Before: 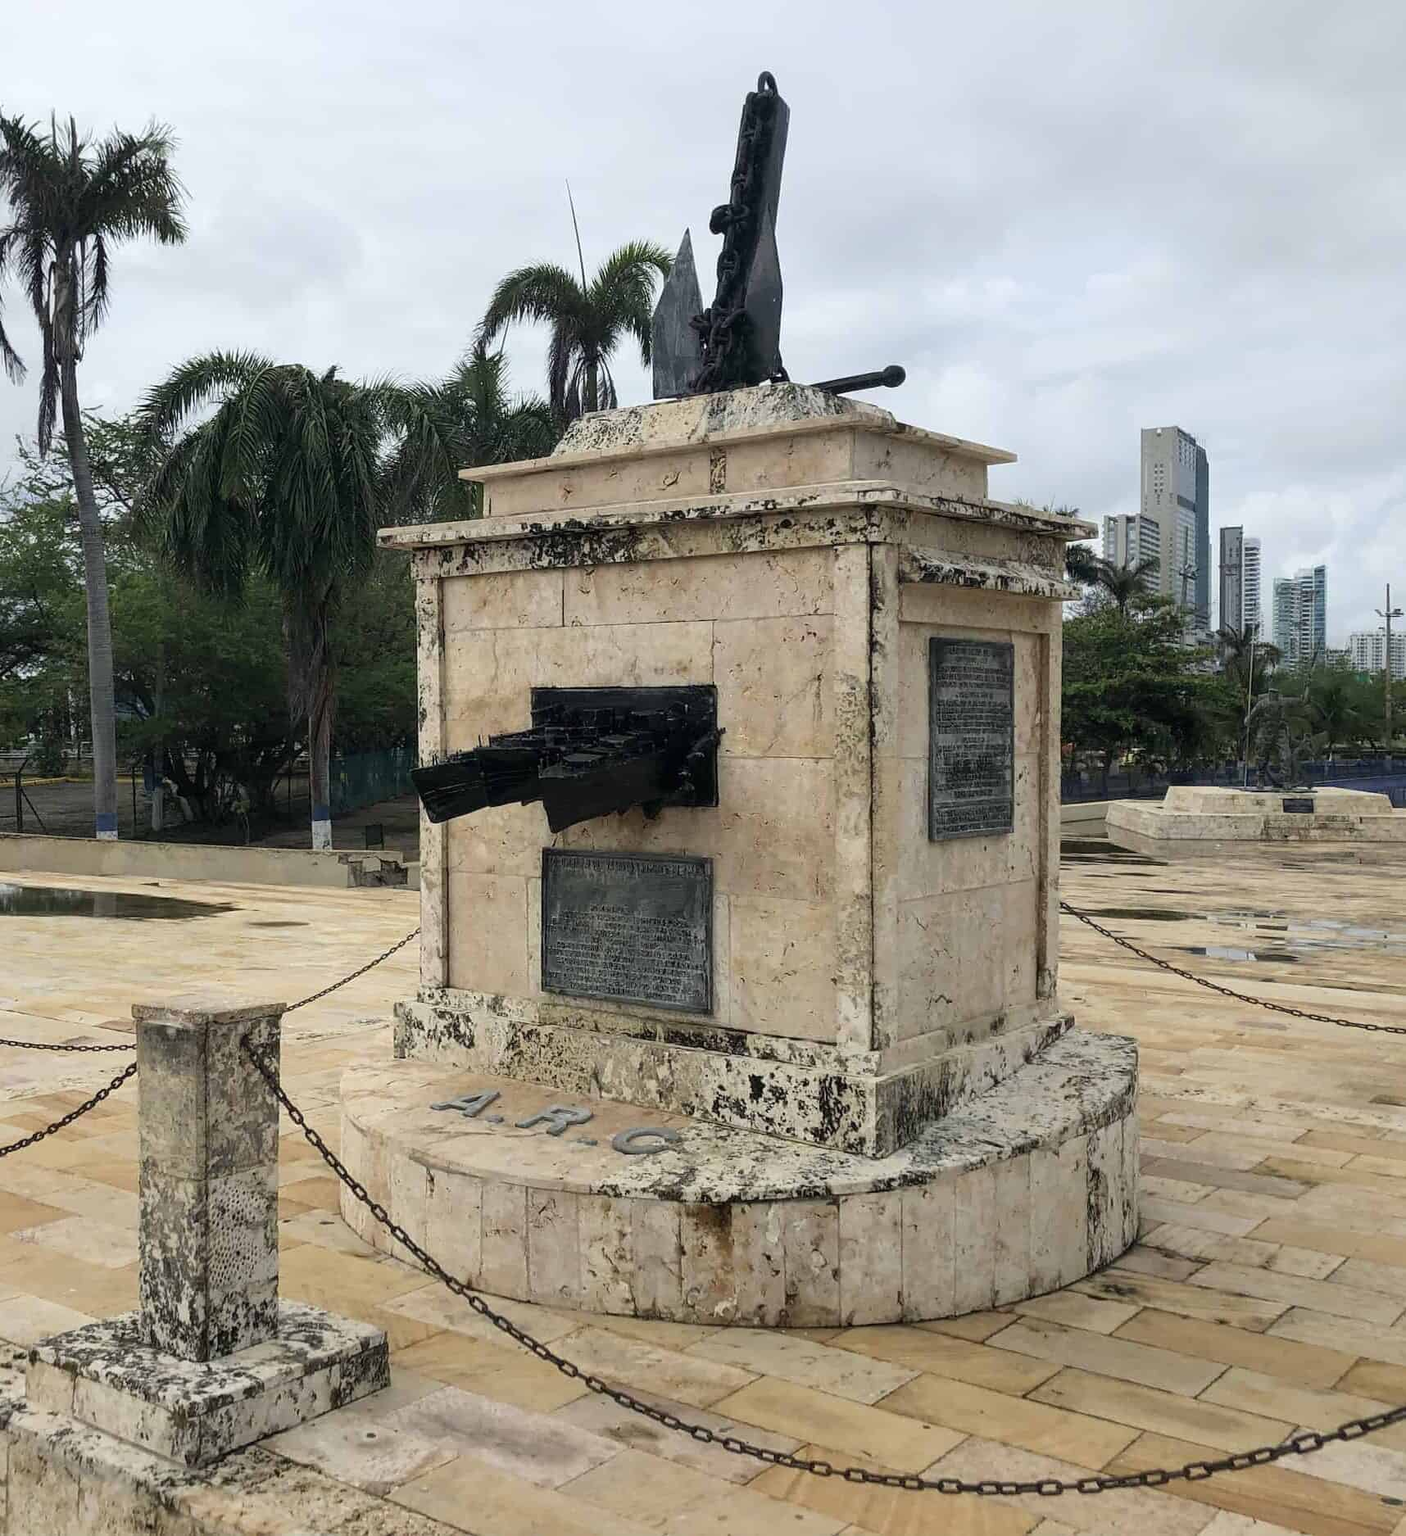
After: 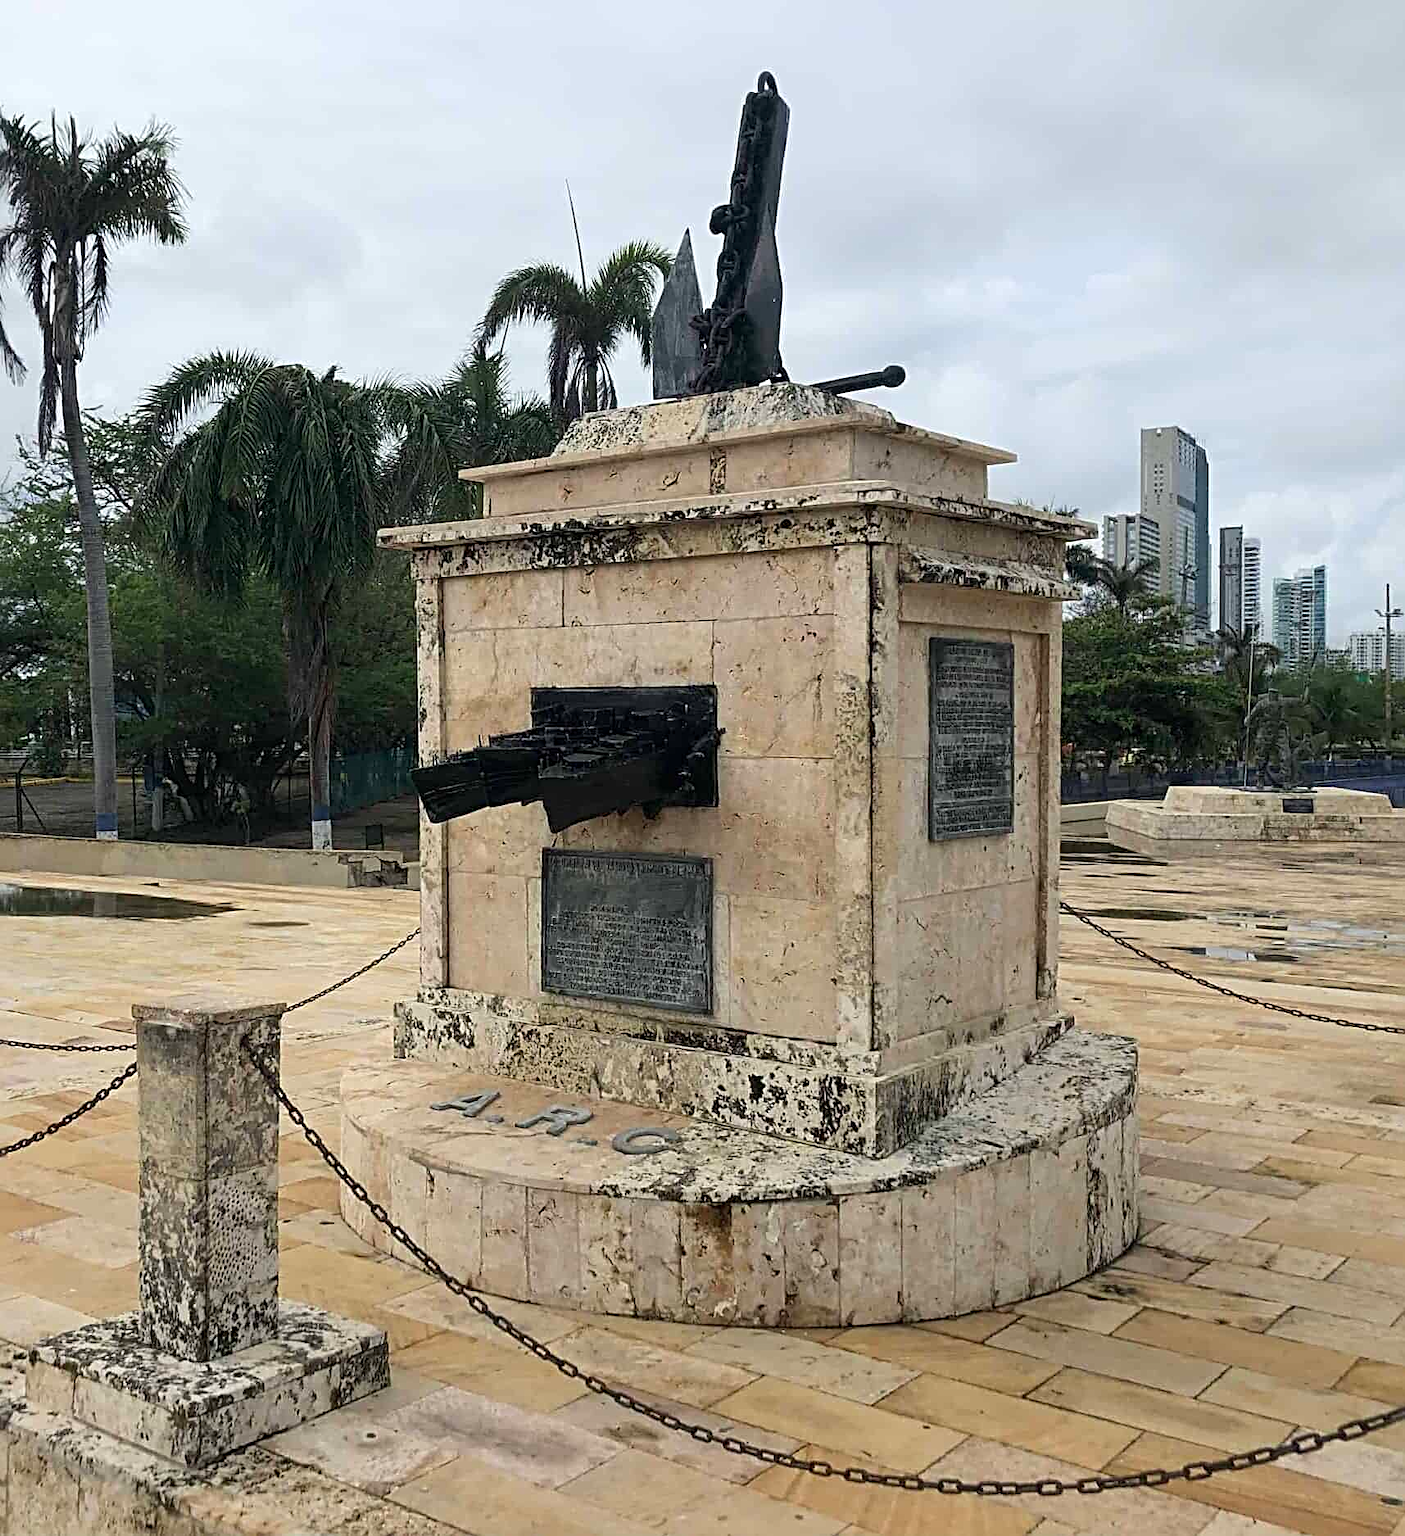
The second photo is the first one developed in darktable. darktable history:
sharpen: radius 3.949
